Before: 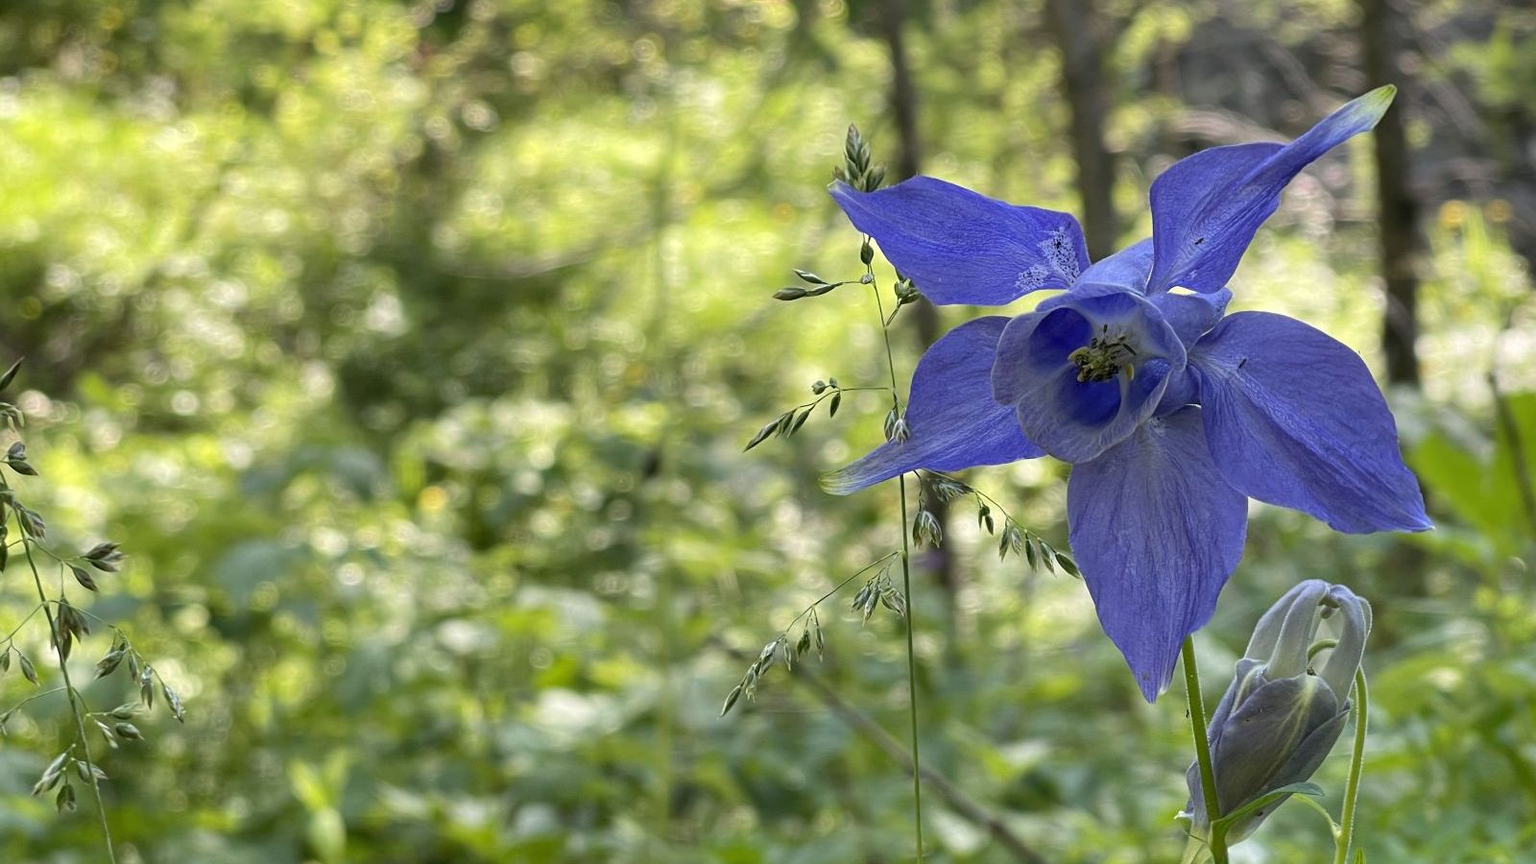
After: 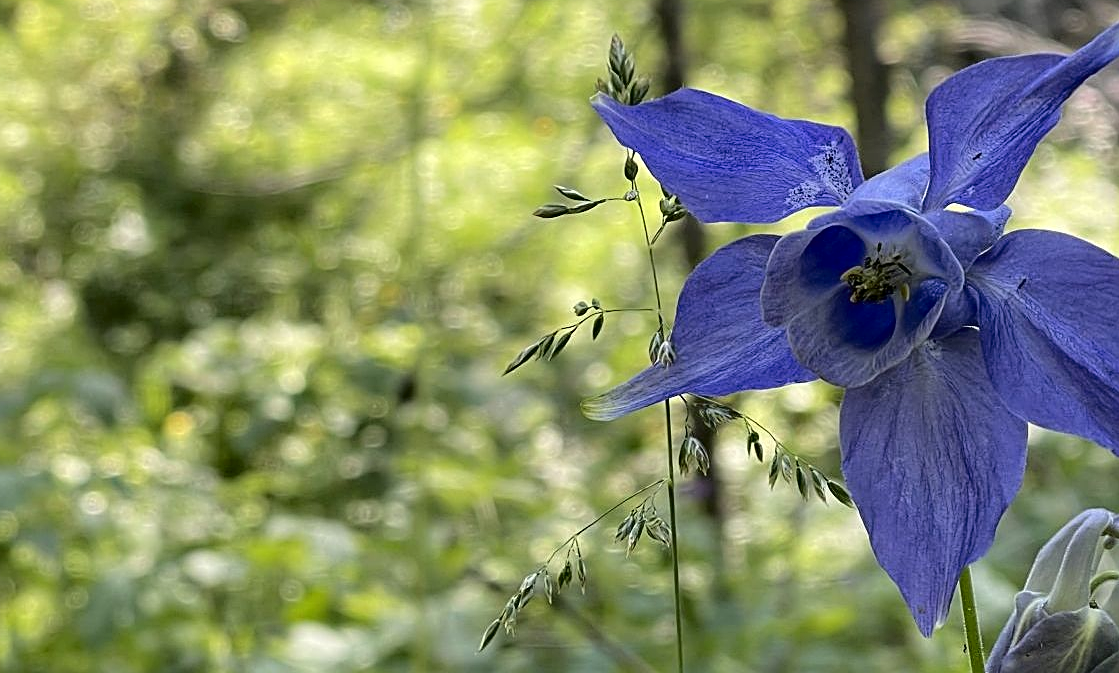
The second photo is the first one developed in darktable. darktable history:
sharpen: on, module defaults
fill light: exposure -2 EV, width 8.6
crop and rotate: left 17.046%, top 10.659%, right 12.989%, bottom 14.553%
